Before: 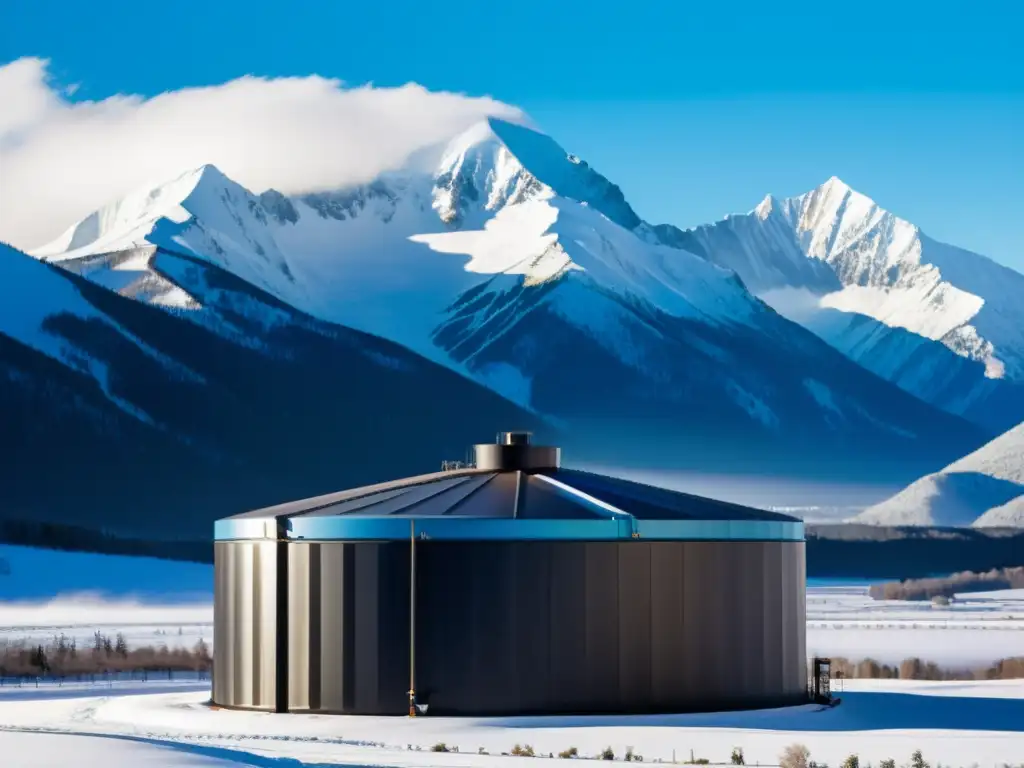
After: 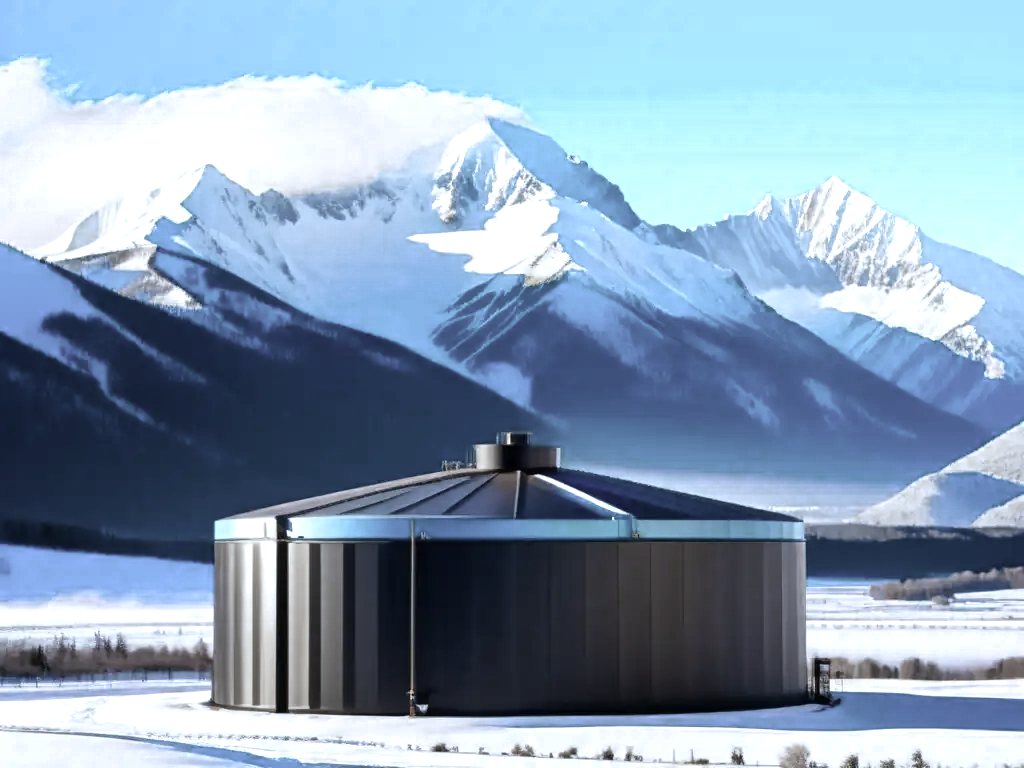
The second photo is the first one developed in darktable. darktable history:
white balance: red 0.954, blue 1.079
color zones: curves: ch0 [(0, 0.613) (0.01, 0.613) (0.245, 0.448) (0.498, 0.529) (0.642, 0.665) (0.879, 0.777) (0.99, 0.613)]; ch1 [(0, 0.272) (0.219, 0.127) (0.724, 0.346)]
